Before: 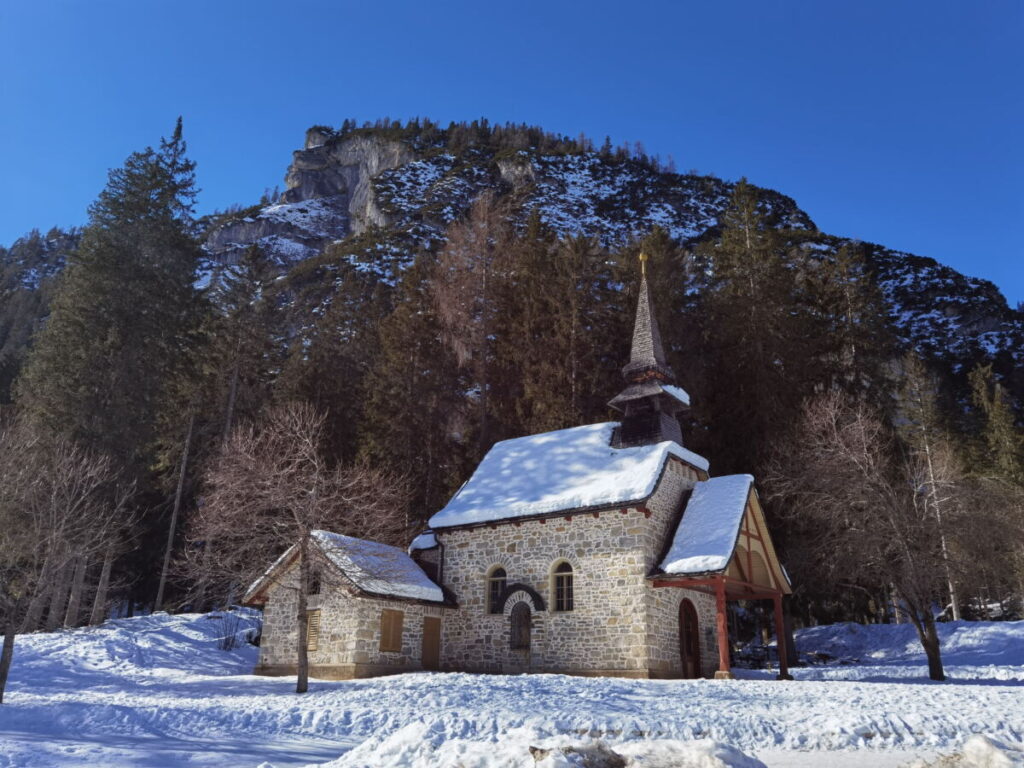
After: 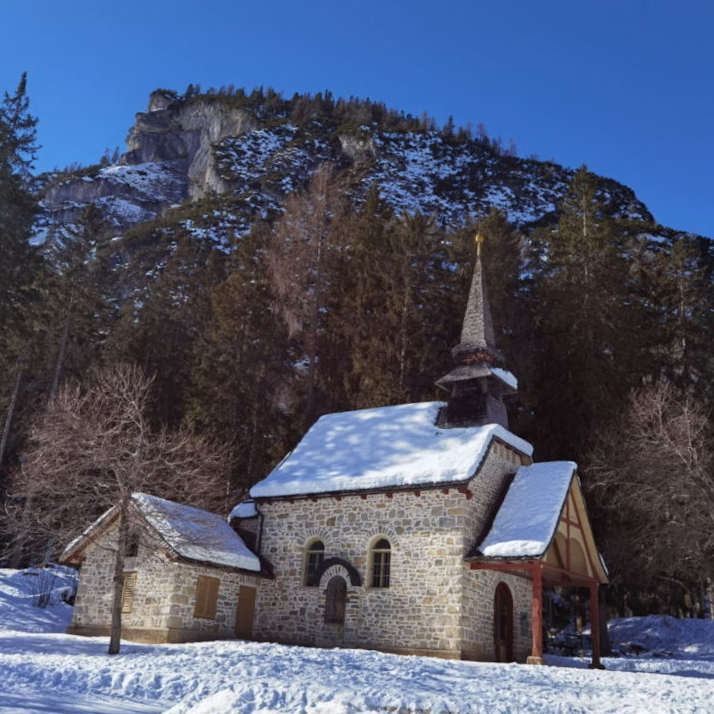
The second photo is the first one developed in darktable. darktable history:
tone equalizer: on, module defaults
crop and rotate: angle -3.27°, left 14.277%, top 0.028%, right 10.766%, bottom 0.028%
